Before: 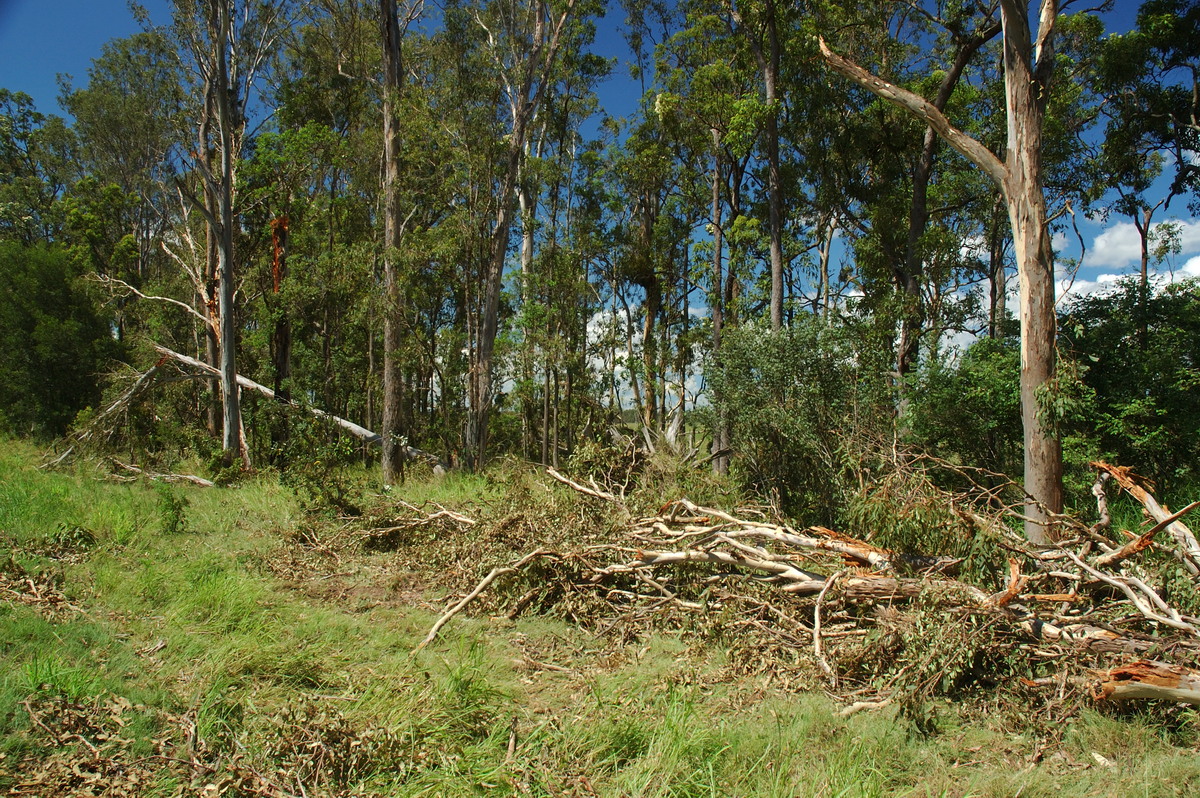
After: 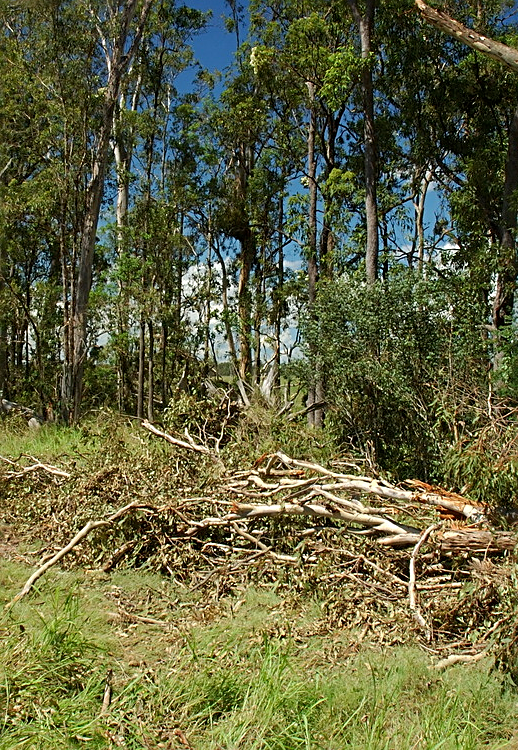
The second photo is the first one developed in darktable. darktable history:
sharpen: on, module defaults
crop: left 33.763%, top 5.972%, right 23.005%
